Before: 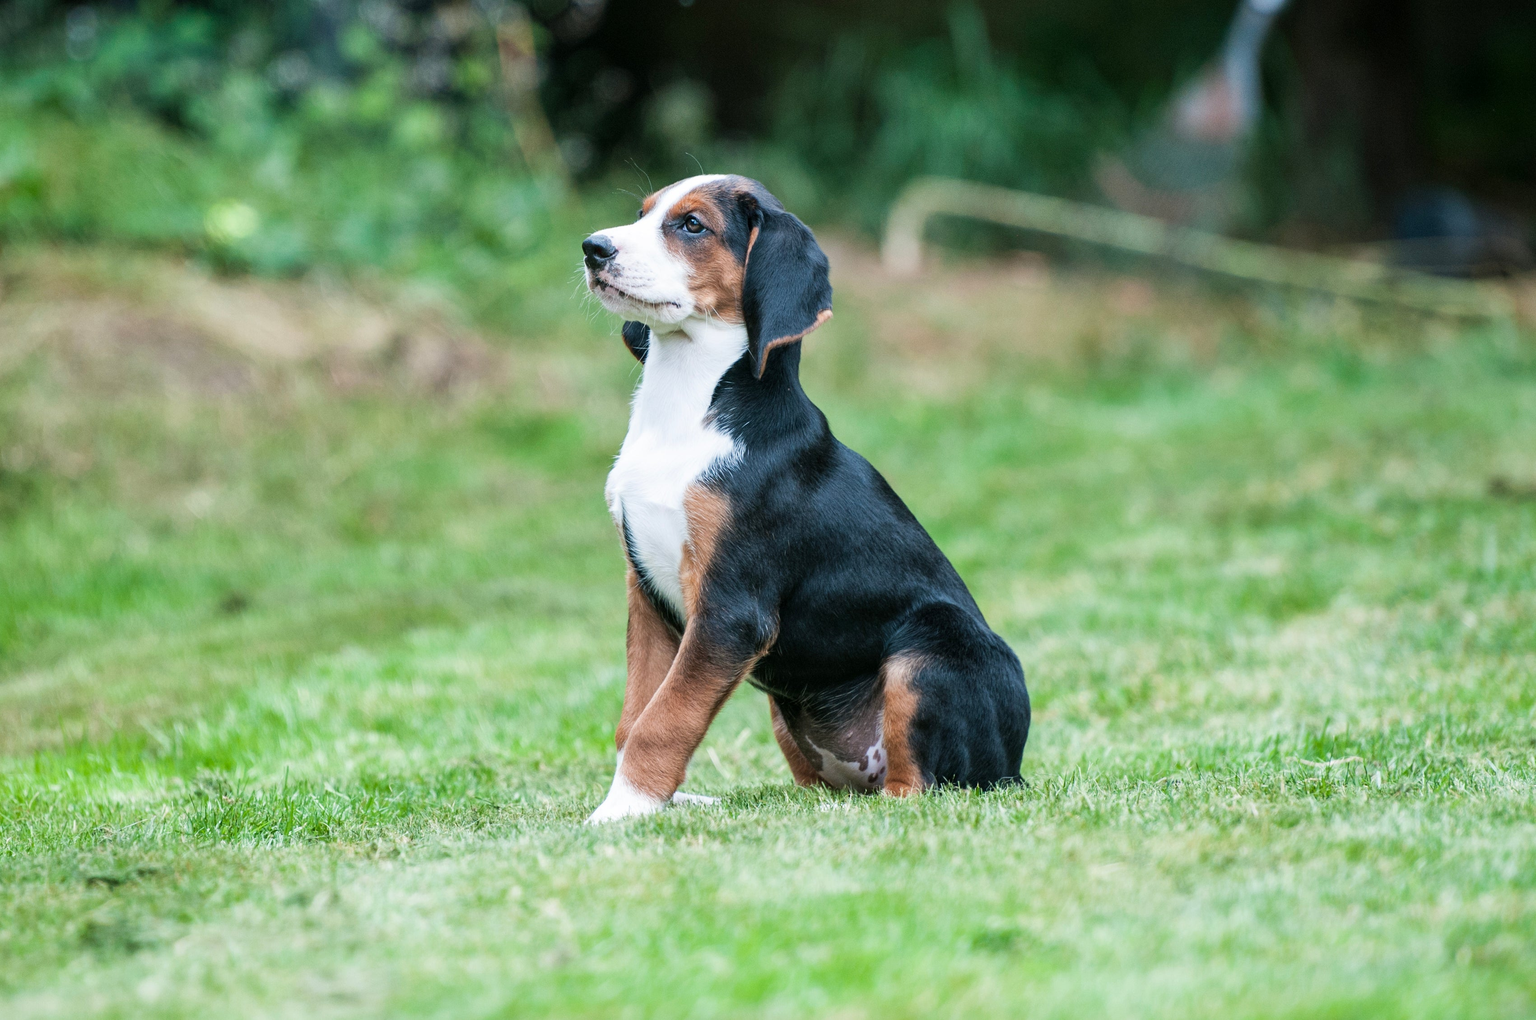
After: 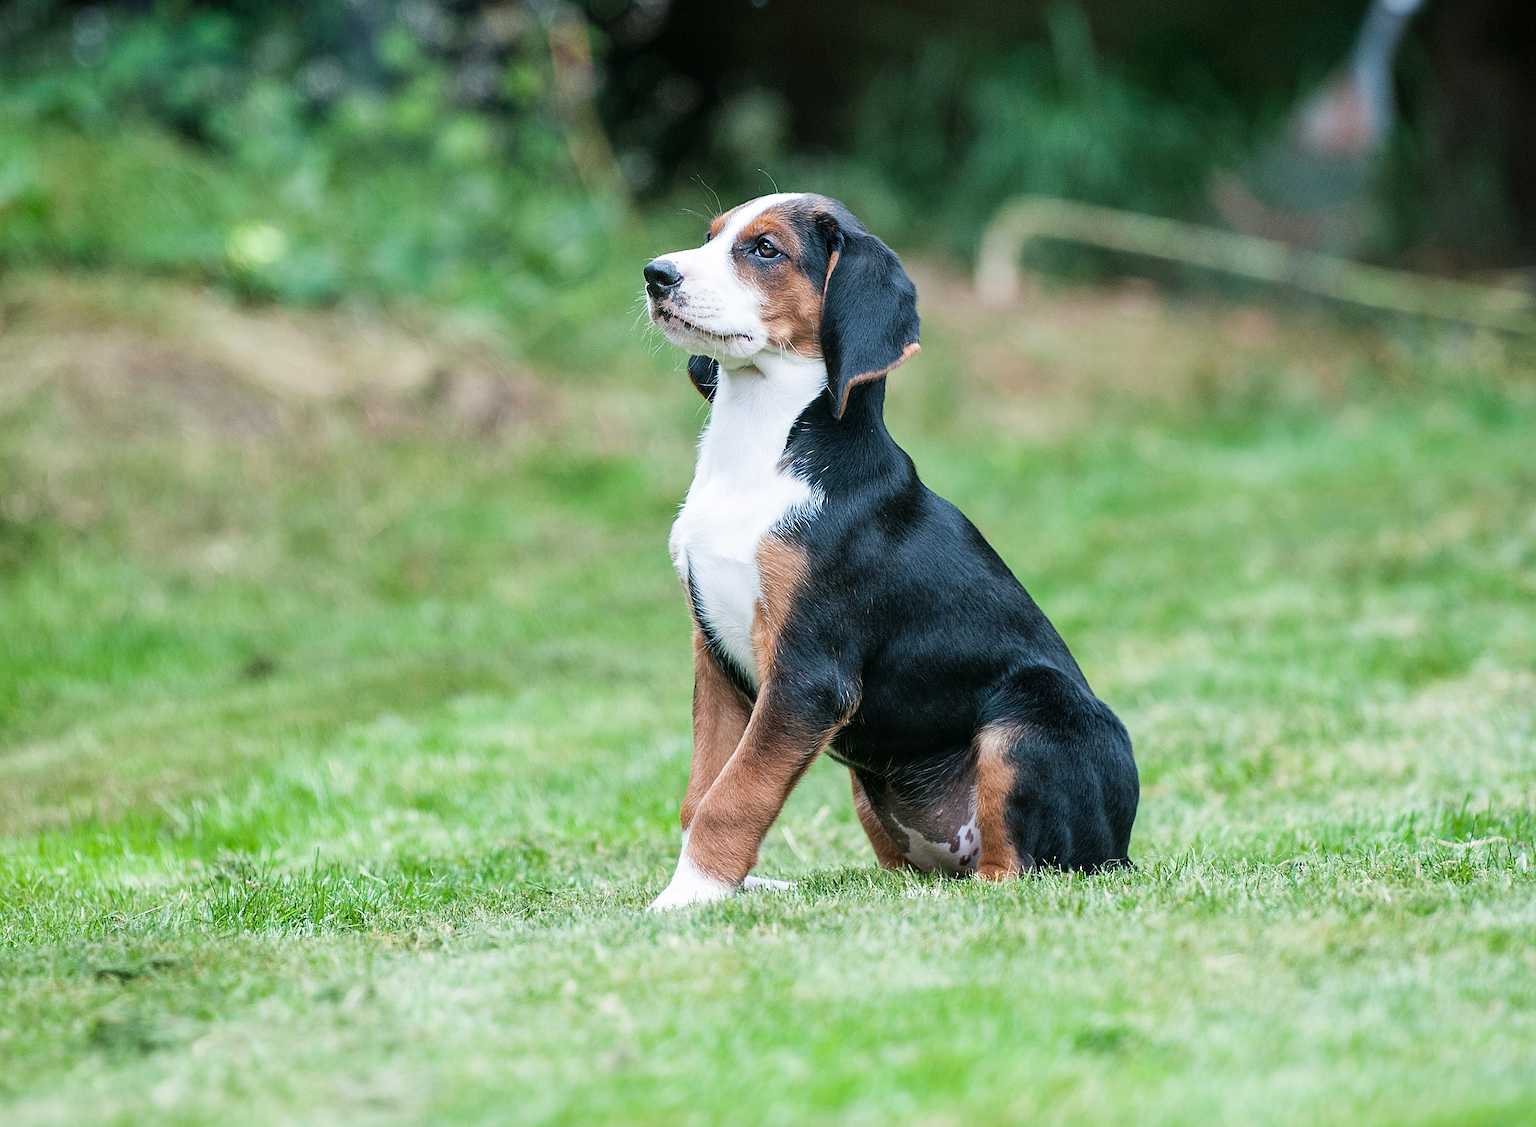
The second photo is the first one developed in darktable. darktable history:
sharpen: radius 1.4, amount 1.25, threshold 0.7
crop: right 9.509%, bottom 0.031%
